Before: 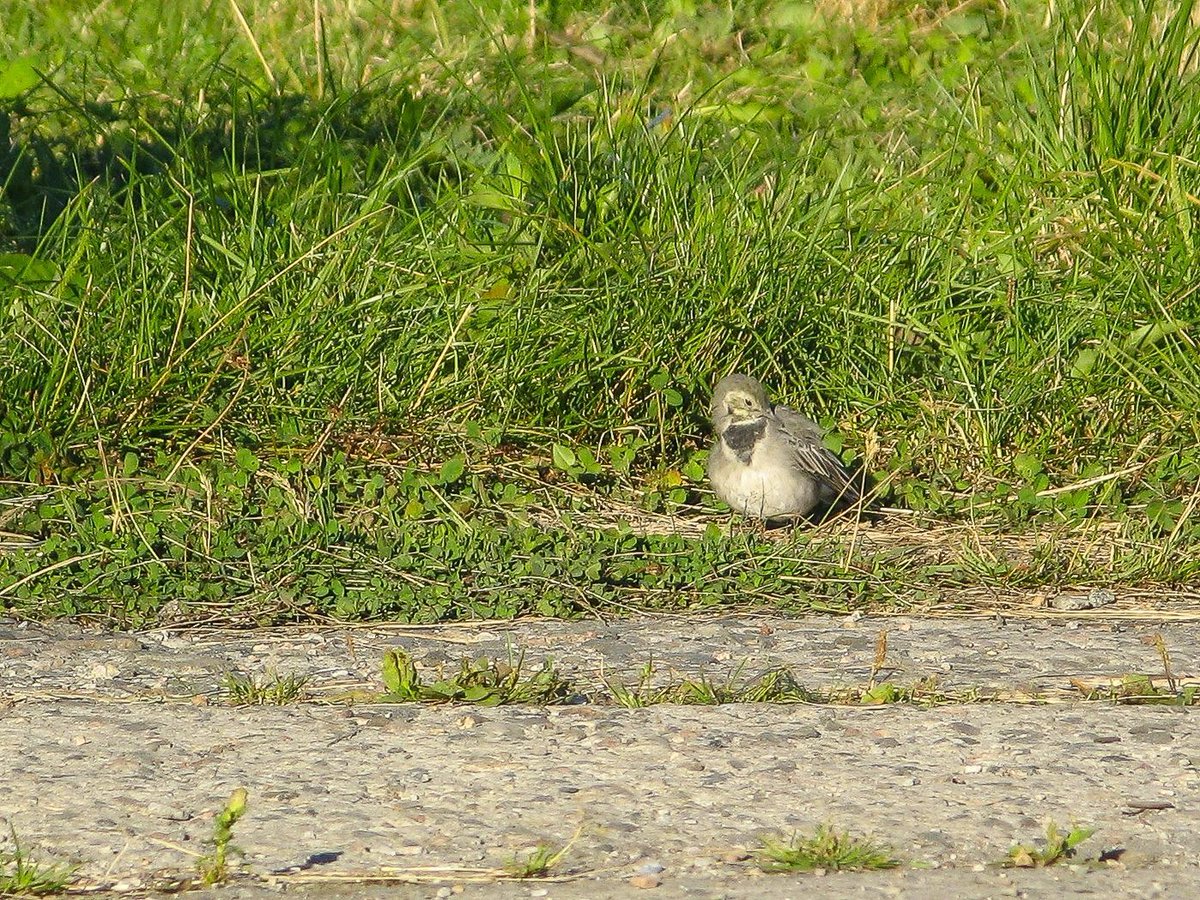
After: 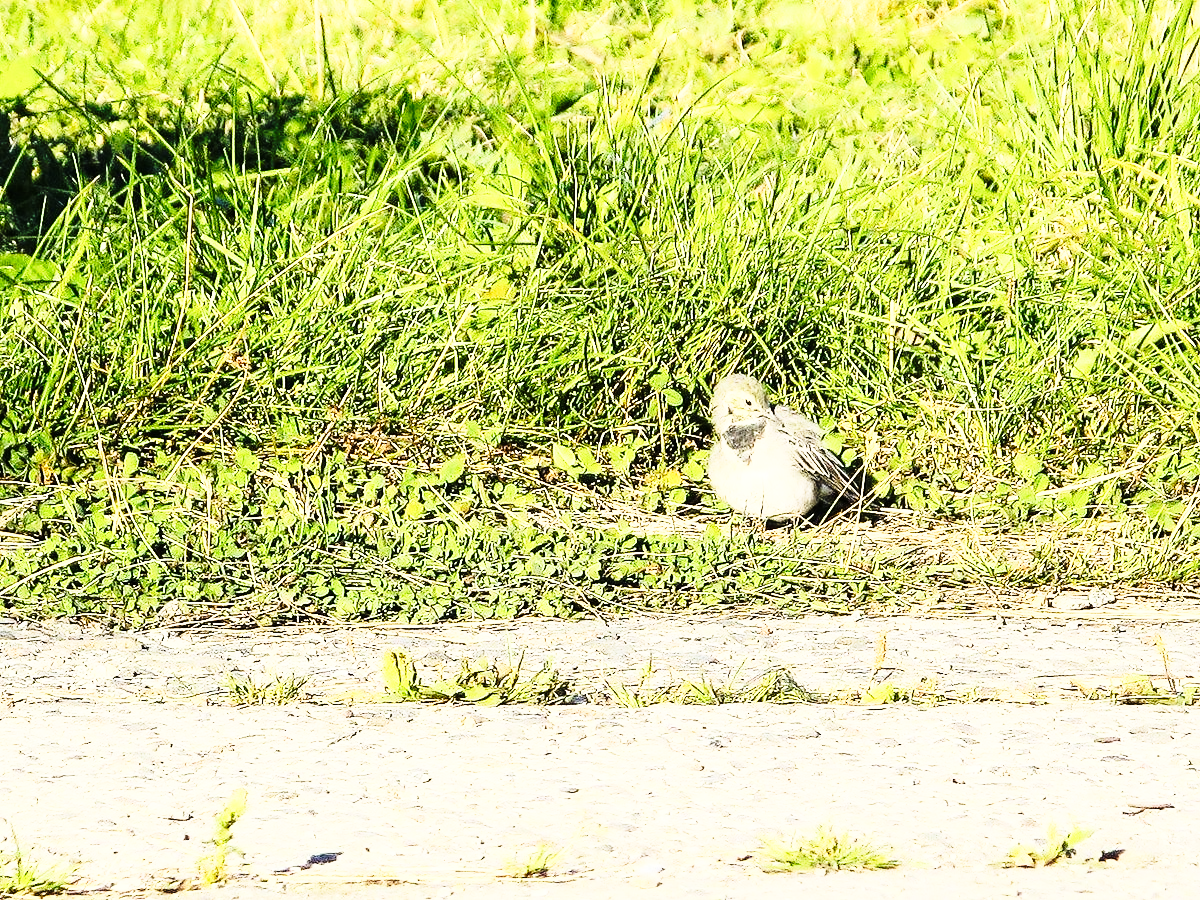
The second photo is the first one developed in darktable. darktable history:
rgb curve: curves: ch0 [(0, 0) (0.21, 0.15) (0.24, 0.21) (0.5, 0.75) (0.75, 0.96) (0.89, 0.99) (1, 1)]; ch1 [(0, 0.02) (0.21, 0.13) (0.25, 0.2) (0.5, 0.67) (0.75, 0.9) (0.89, 0.97) (1, 1)]; ch2 [(0, 0.02) (0.21, 0.13) (0.25, 0.2) (0.5, 0.67) (0.75, 0.9) (0.89, 0.97) (1, 1)], compensate middle gray true
base curve: curves: ch0 [(0, 0) (0.028, 0.03) (0.121, 0.232) (0.46, 0.748) (0.859, 0.968) (1, 1)], preserve colors none
